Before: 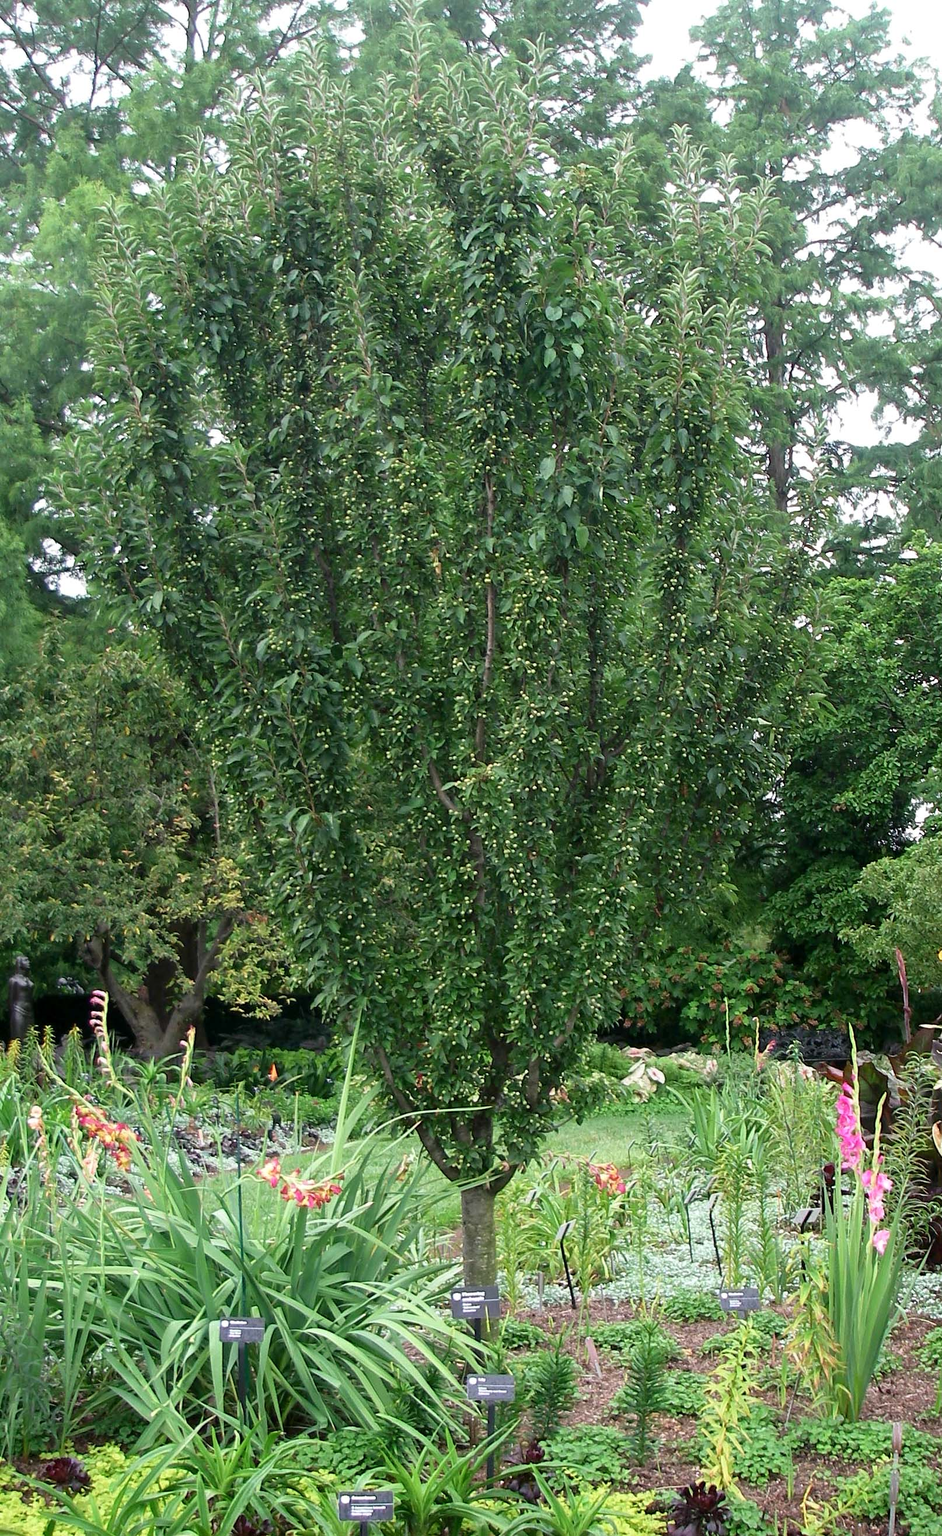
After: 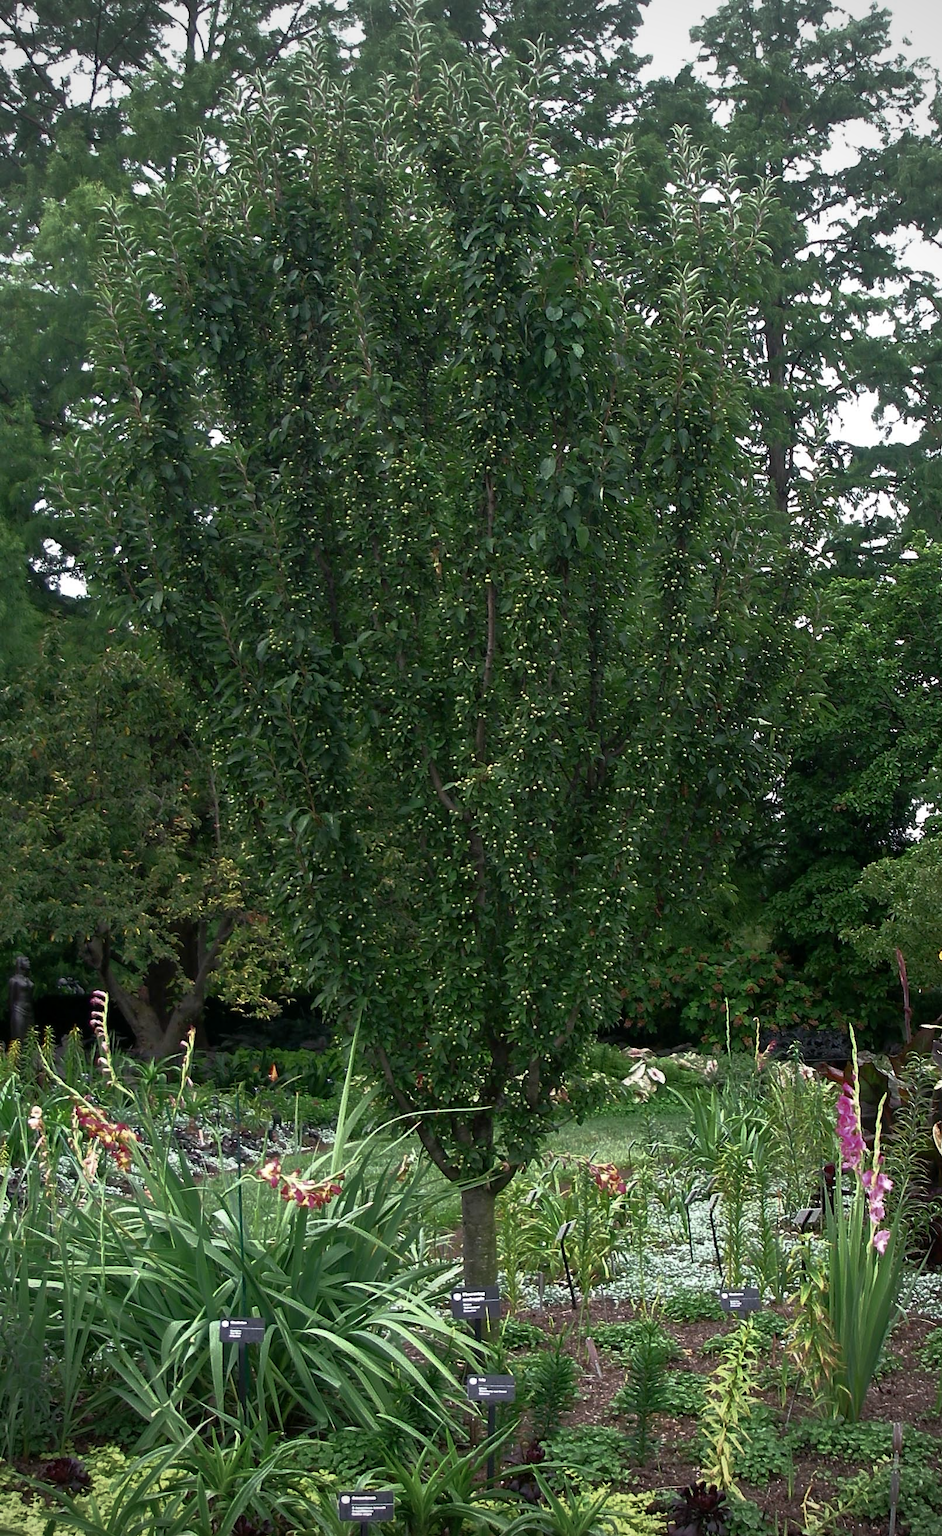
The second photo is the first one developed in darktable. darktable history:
vignetting: fall-off radius 61.09%, center (0, 0.009)
base curve: curves: ch0 [(0, 0) (0.564, 0.291) (0.802, 0.731) (1, 1)]
